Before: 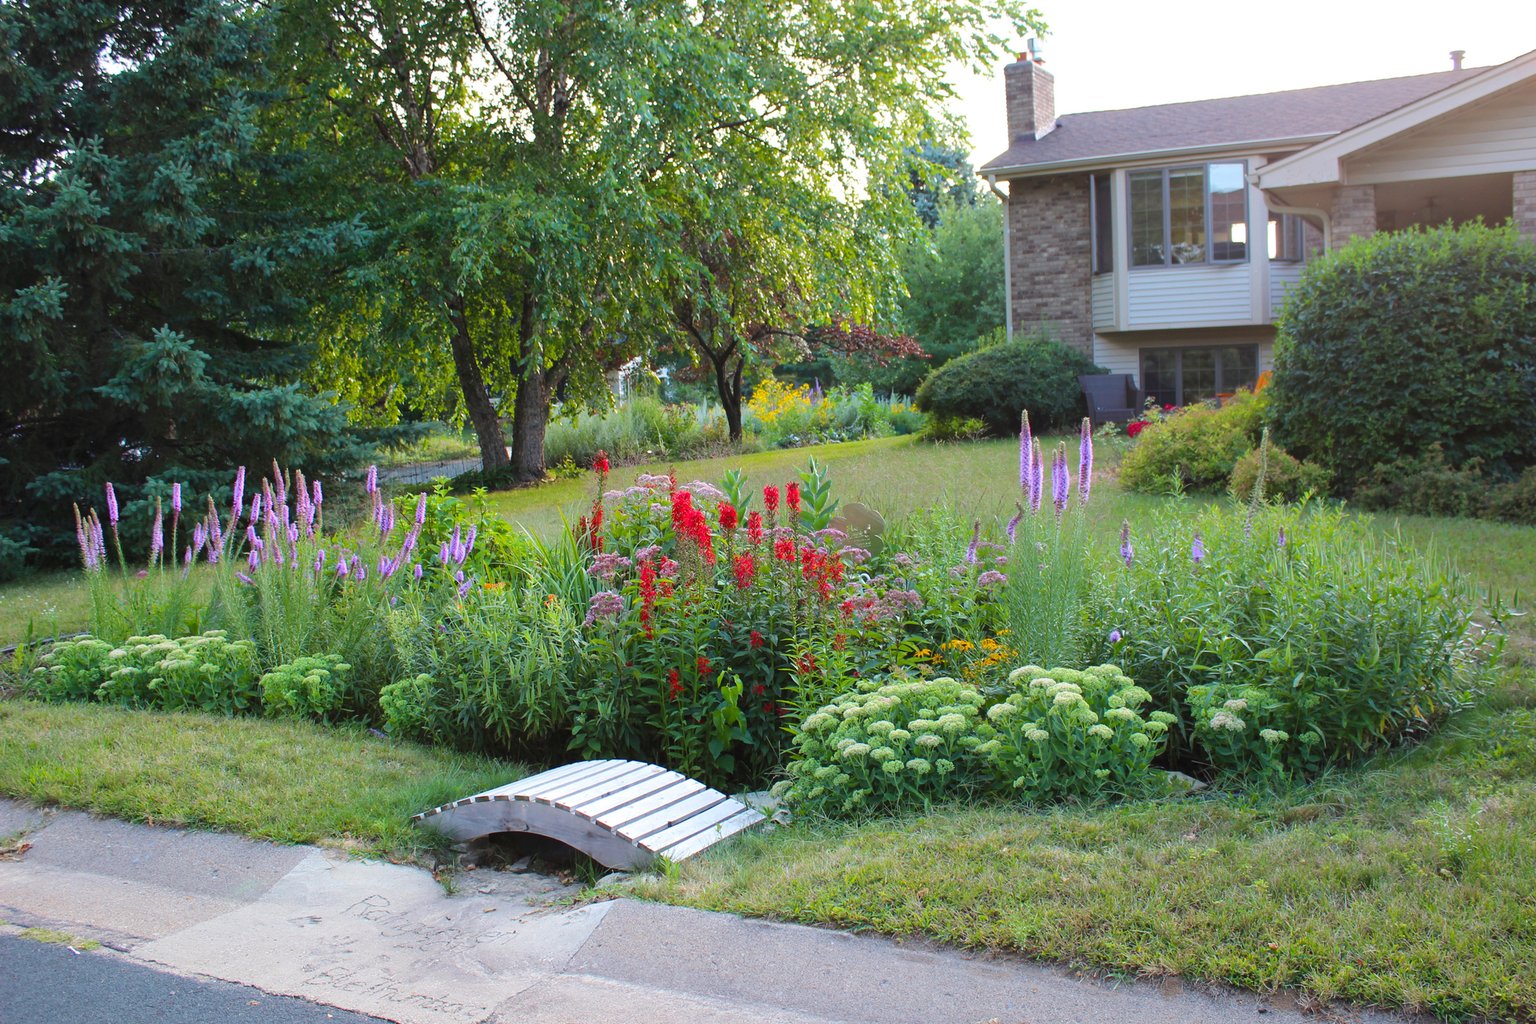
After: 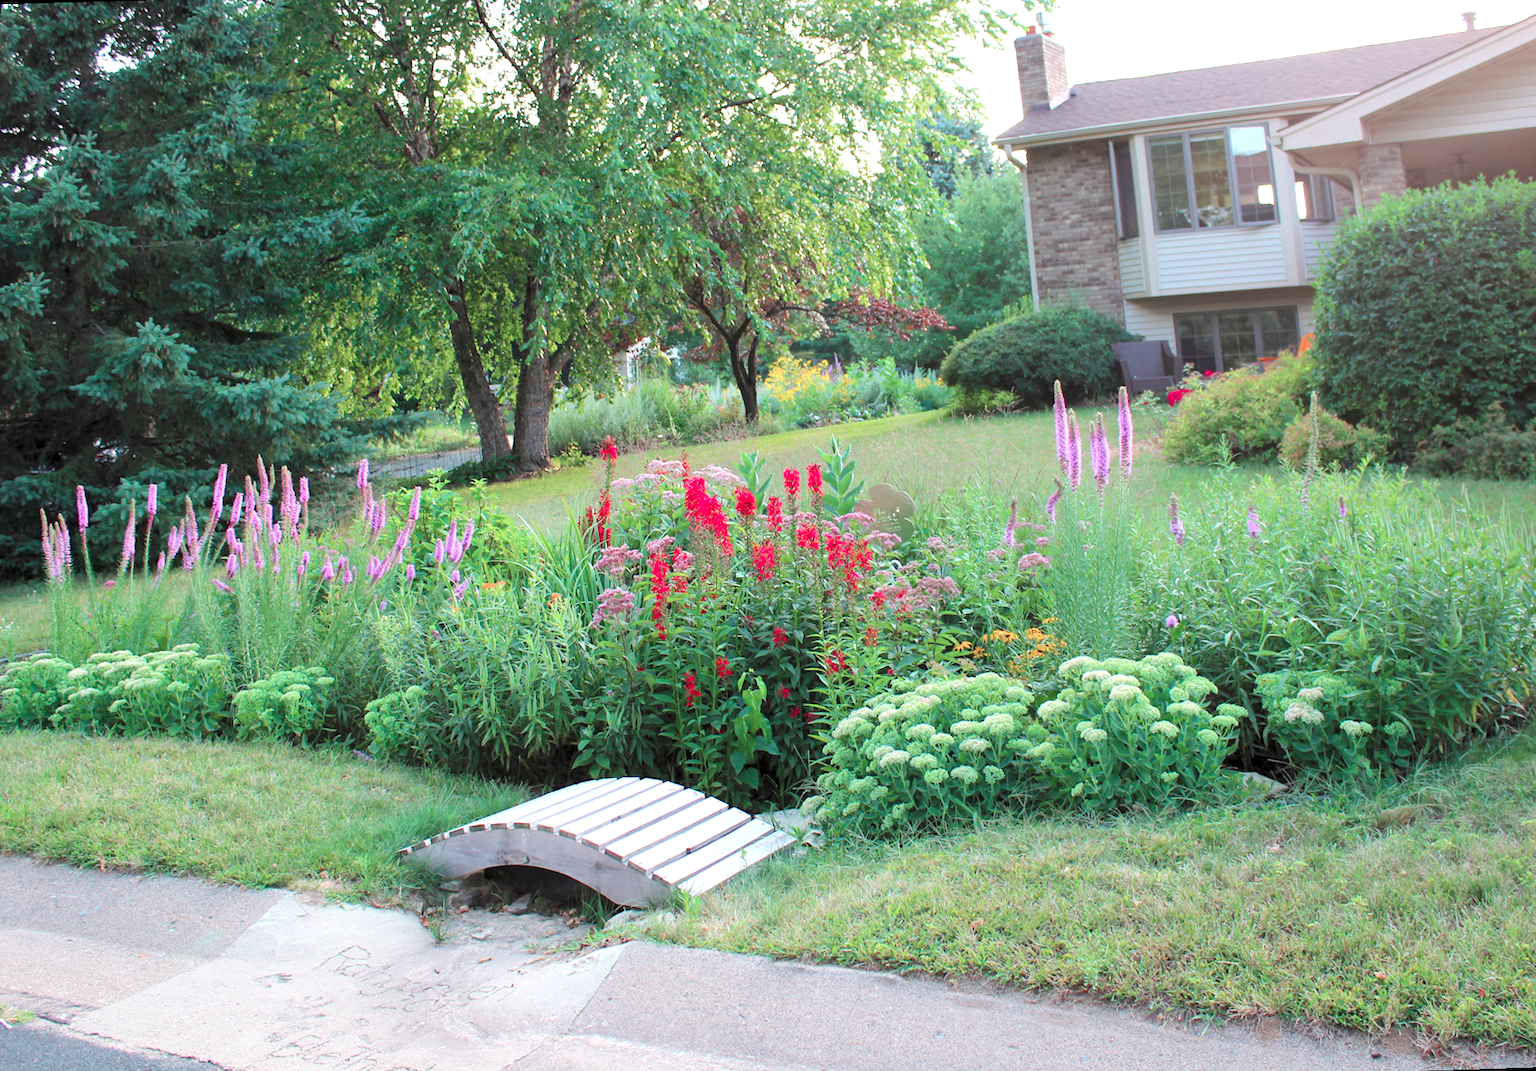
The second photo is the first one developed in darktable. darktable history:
levels: black 3.83%, white 90.64%, levels [0.044, 0.416, 0.908]
rotate and perspective: rotation -1.68°, lens shift (vertical) -0.146, crop left 0.049, crop right 0.912, crop top 0.032, crop bottom 0.96
color contrast: blue-yellow contrast 0.62
